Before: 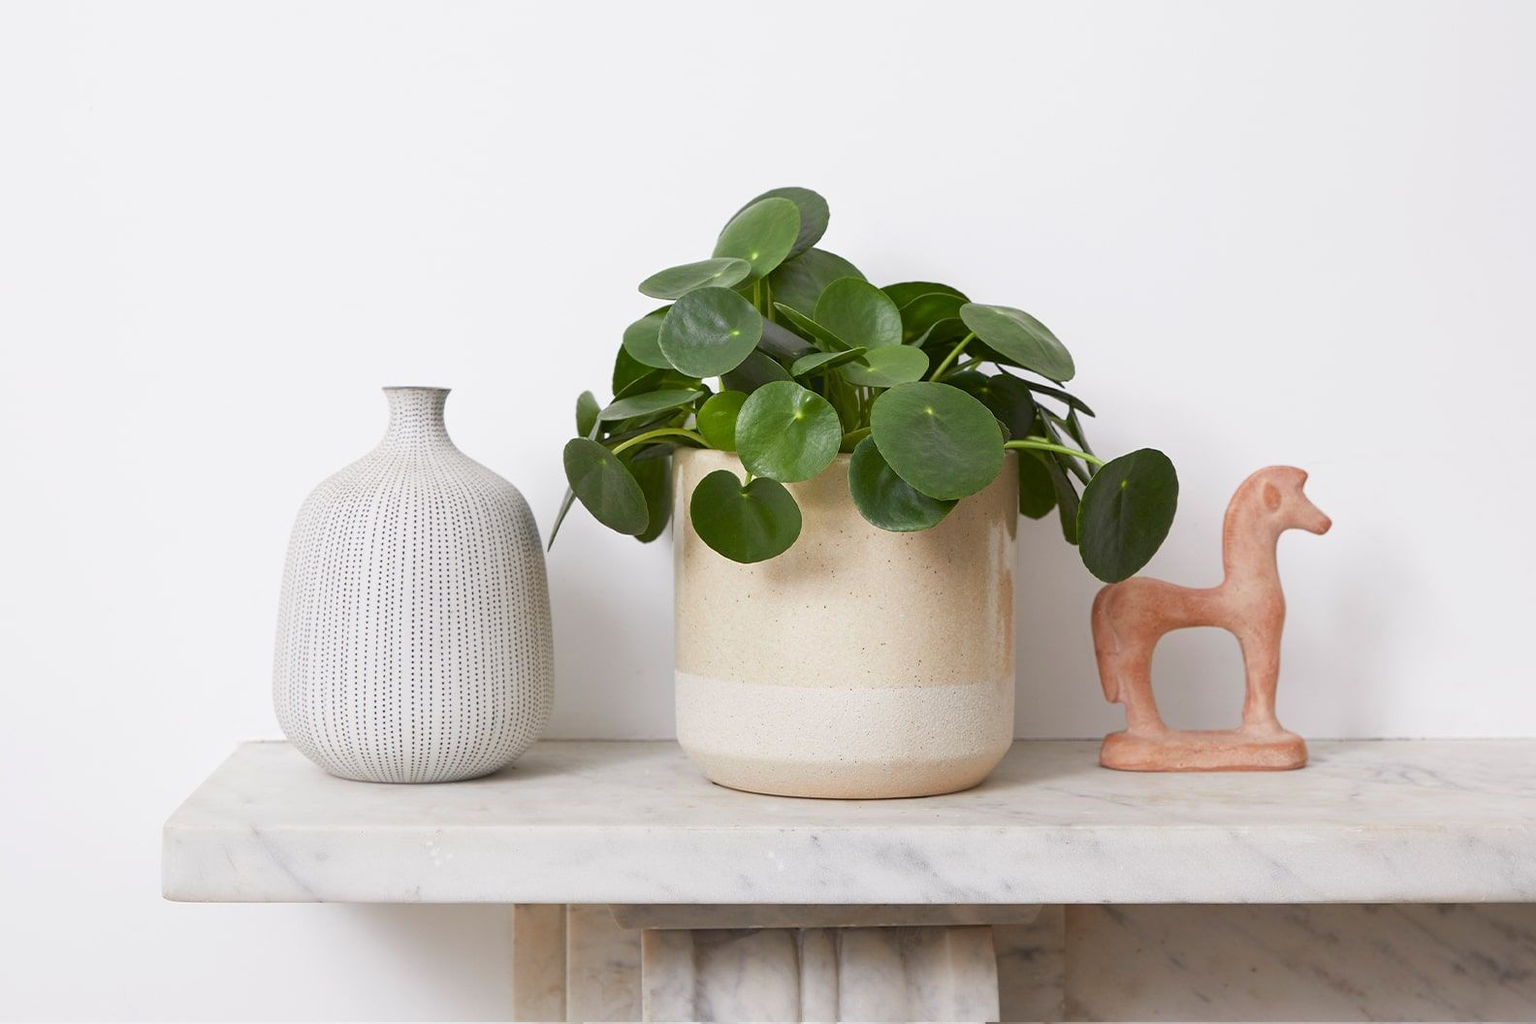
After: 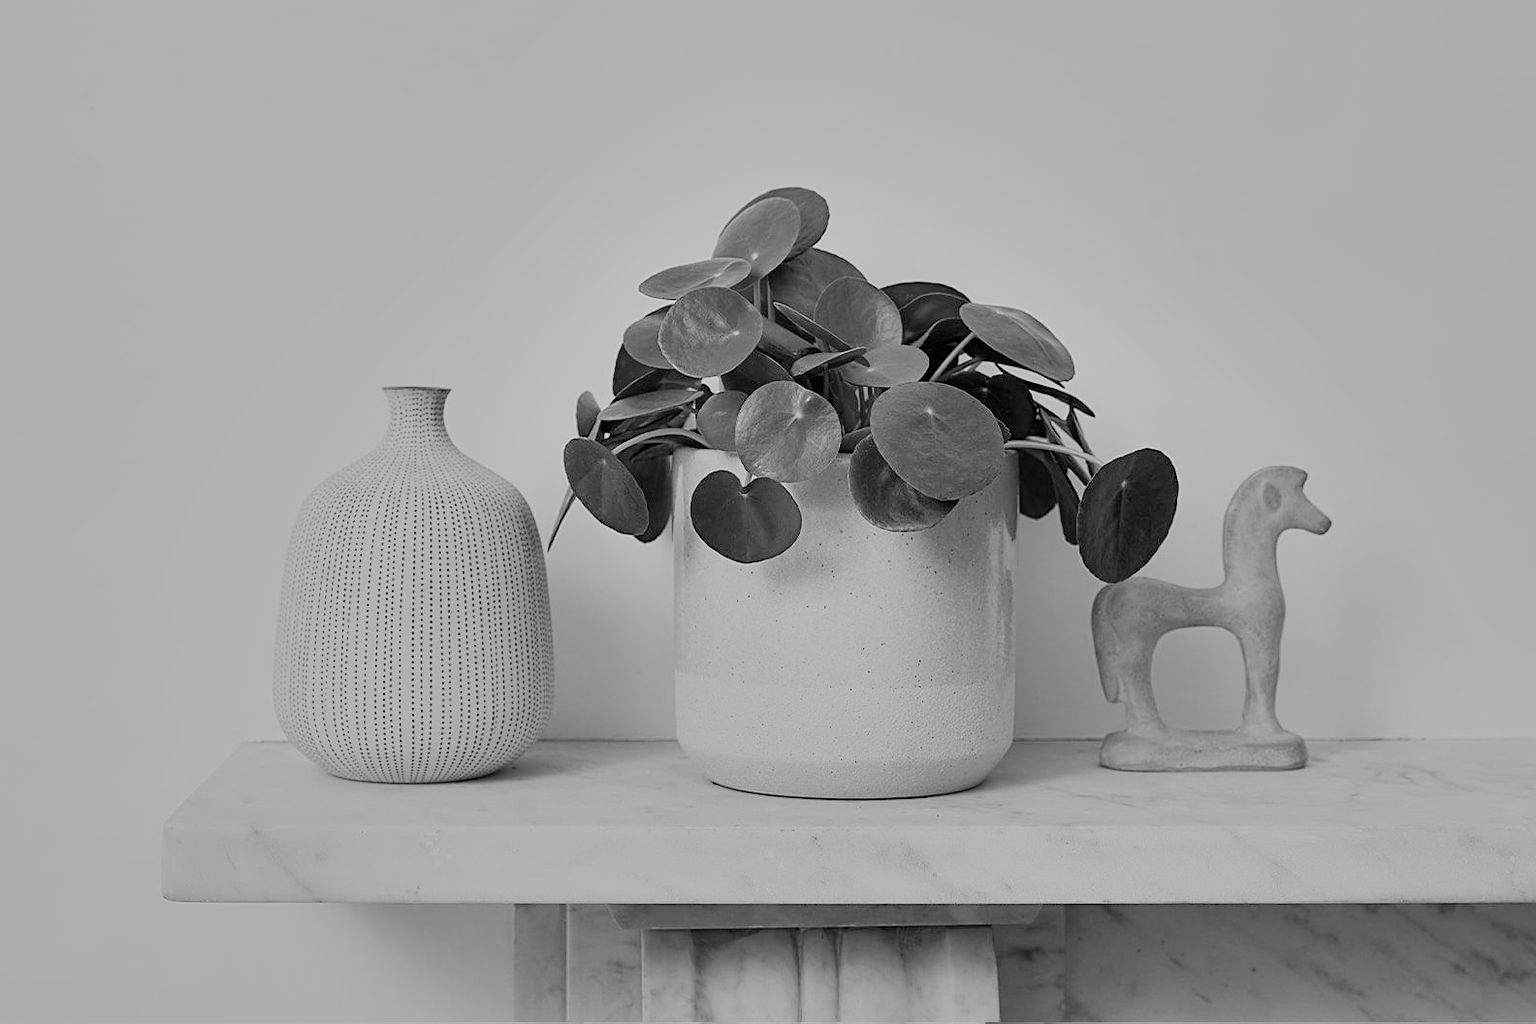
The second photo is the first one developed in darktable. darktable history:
sharpen: on, module defaults
monochrome: on, module defaults
filmic rgb: black relative exposure -6.15 EV, white relative exposure 6.96 EV, hardness 2.23, color science v6 (2022)
shadows and highlights: low approximation 0.01, soften with gaussian
tone equalizer: on, module defaults
